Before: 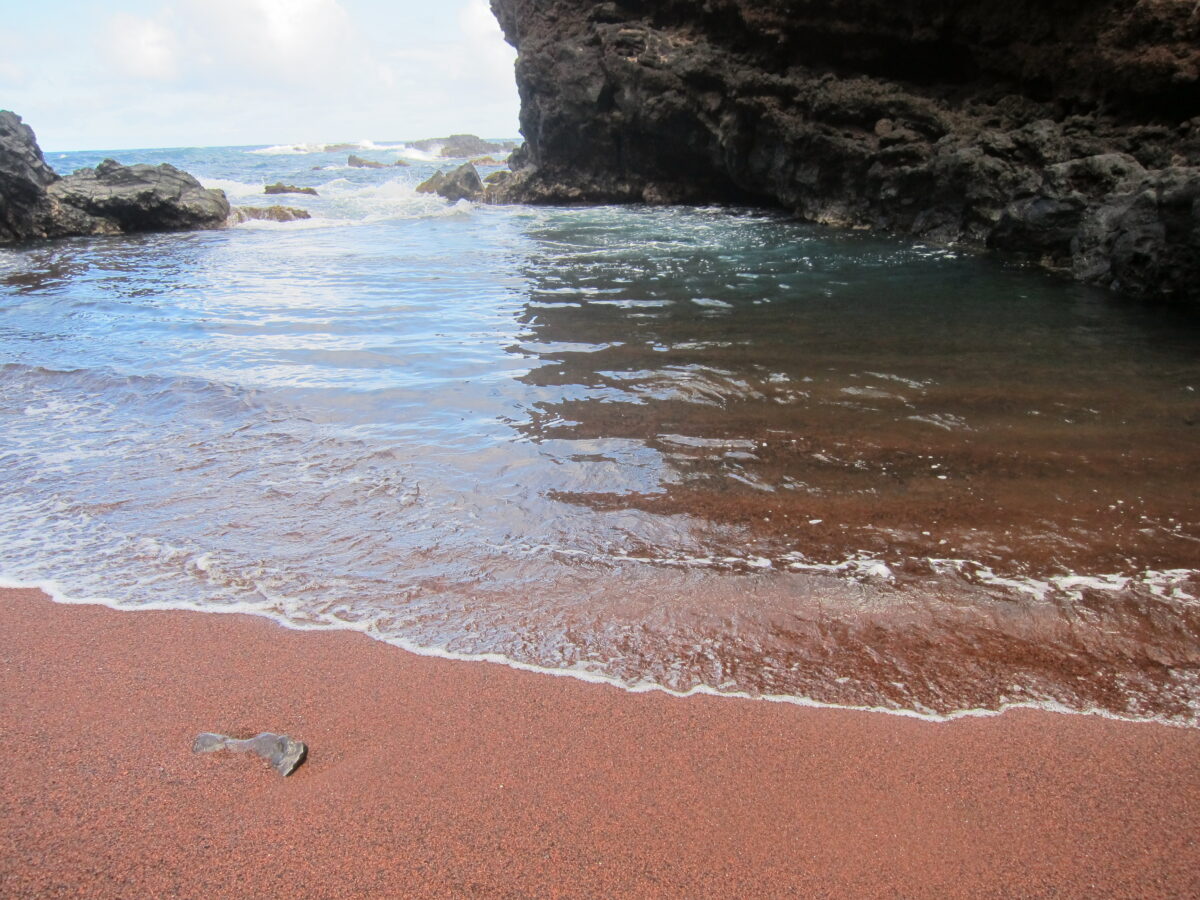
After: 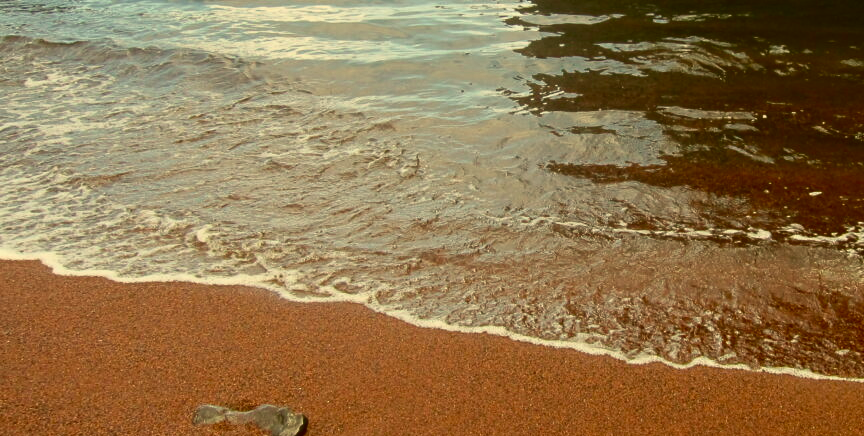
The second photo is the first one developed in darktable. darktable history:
local contrast: mode bilateral grid, contrast 100, coarseness 100, detail 91%, midtone range 0.2
crop: top 36.498%, right 27.964%, bottom 14.995%
contrast brightness saturation: contrast 0.28
tone curve: curves: ch0 [(0, 0.01) (0.037, 0.032) (0.131, 0.108) (0.275, 0.258) (0.483, 0.512) (0.61, 0.661) (0.696, 0.76) (0.792, 0.867) (0.911, 0.955) (0.997, 0.995)]; ch1 [(0, 0) (0.308, 0.268) (0.425, 0.383) (0.503, 0.502) (0.529, 0.543) (0.706, 0.754) (0.869, 0.907) (1, 1)]; ch2 [(0, 0) (0.228, 0.196) (0.336, 0.315) (0.399, 0.403) (0.485, 0.487) (0.502, 0.502) (0.525, 0.523) (0.545, 0.552) (0.587, 0.61) (0.636, 0.654) (0.711, 0.729) (0.855, 0.87) (0.998, 0.977)], color space Lab, independent channels, preserve colors none
color correction: highlights a* 0.162, highlights b* 29.53, shadows a* -0.162, shadows b* 21.09
tone equalizer: on, module defaults
base curve: curves: ch0 [(0, 0) (0.841, 0.609) (1, 1)]
